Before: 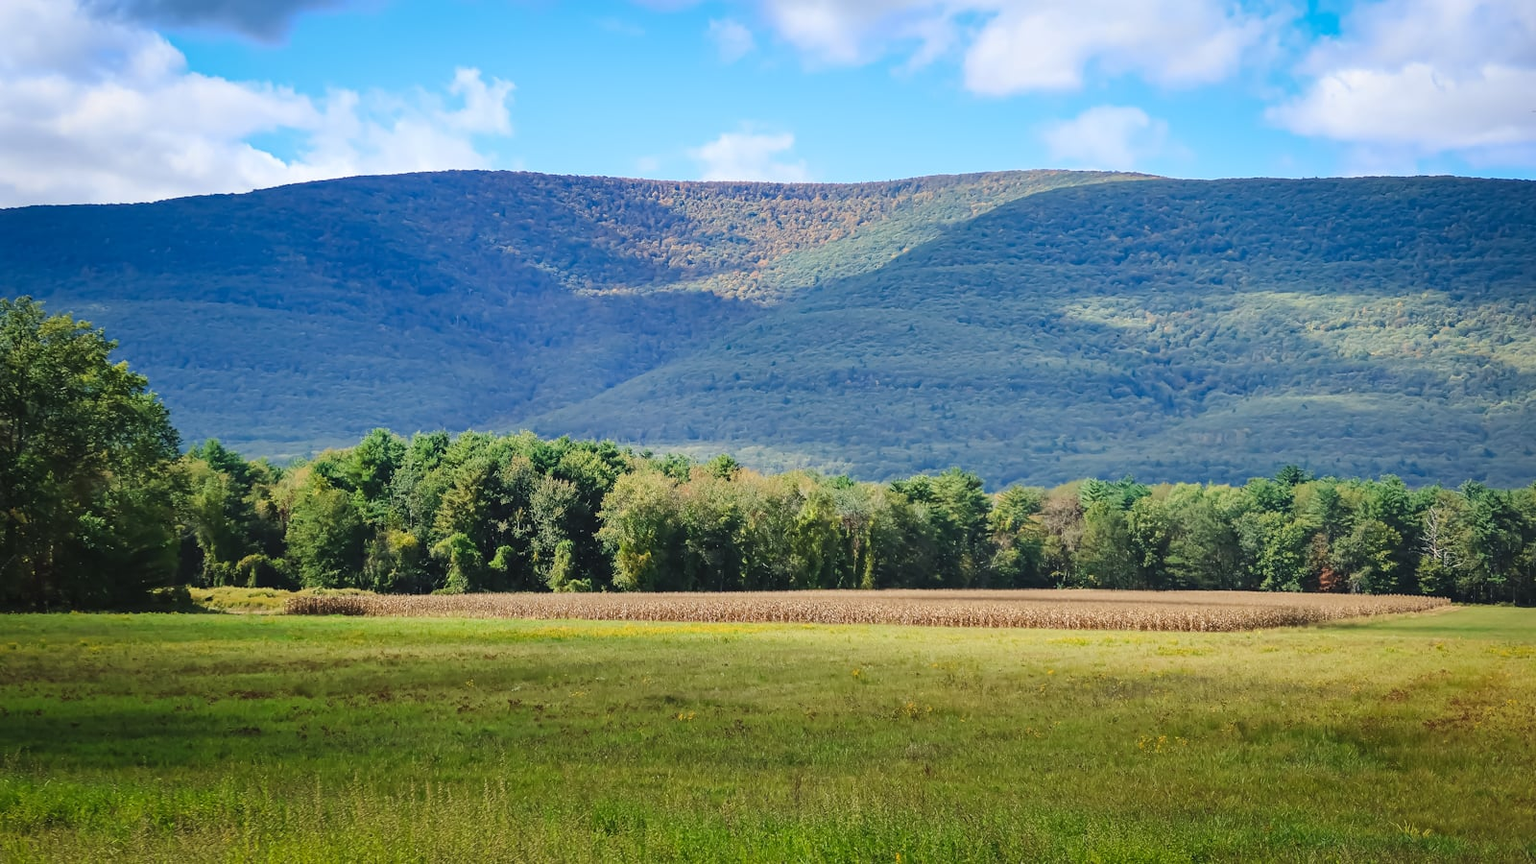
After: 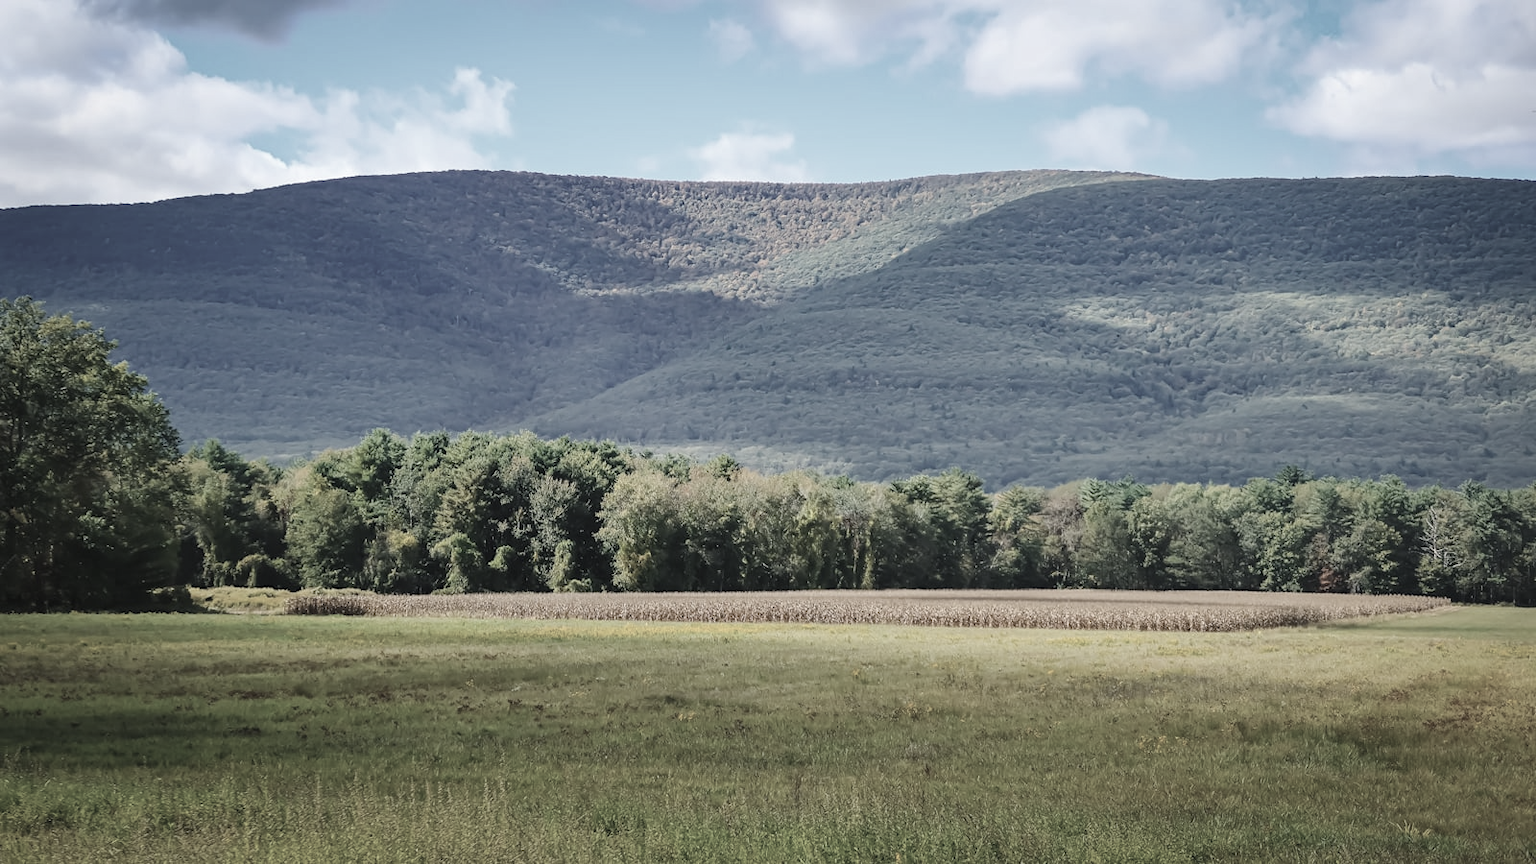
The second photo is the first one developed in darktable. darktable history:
color correction: saturation 0.3
color balance rgb: perceptual saturation grading › global saturation 20%, global vibrance 20%
